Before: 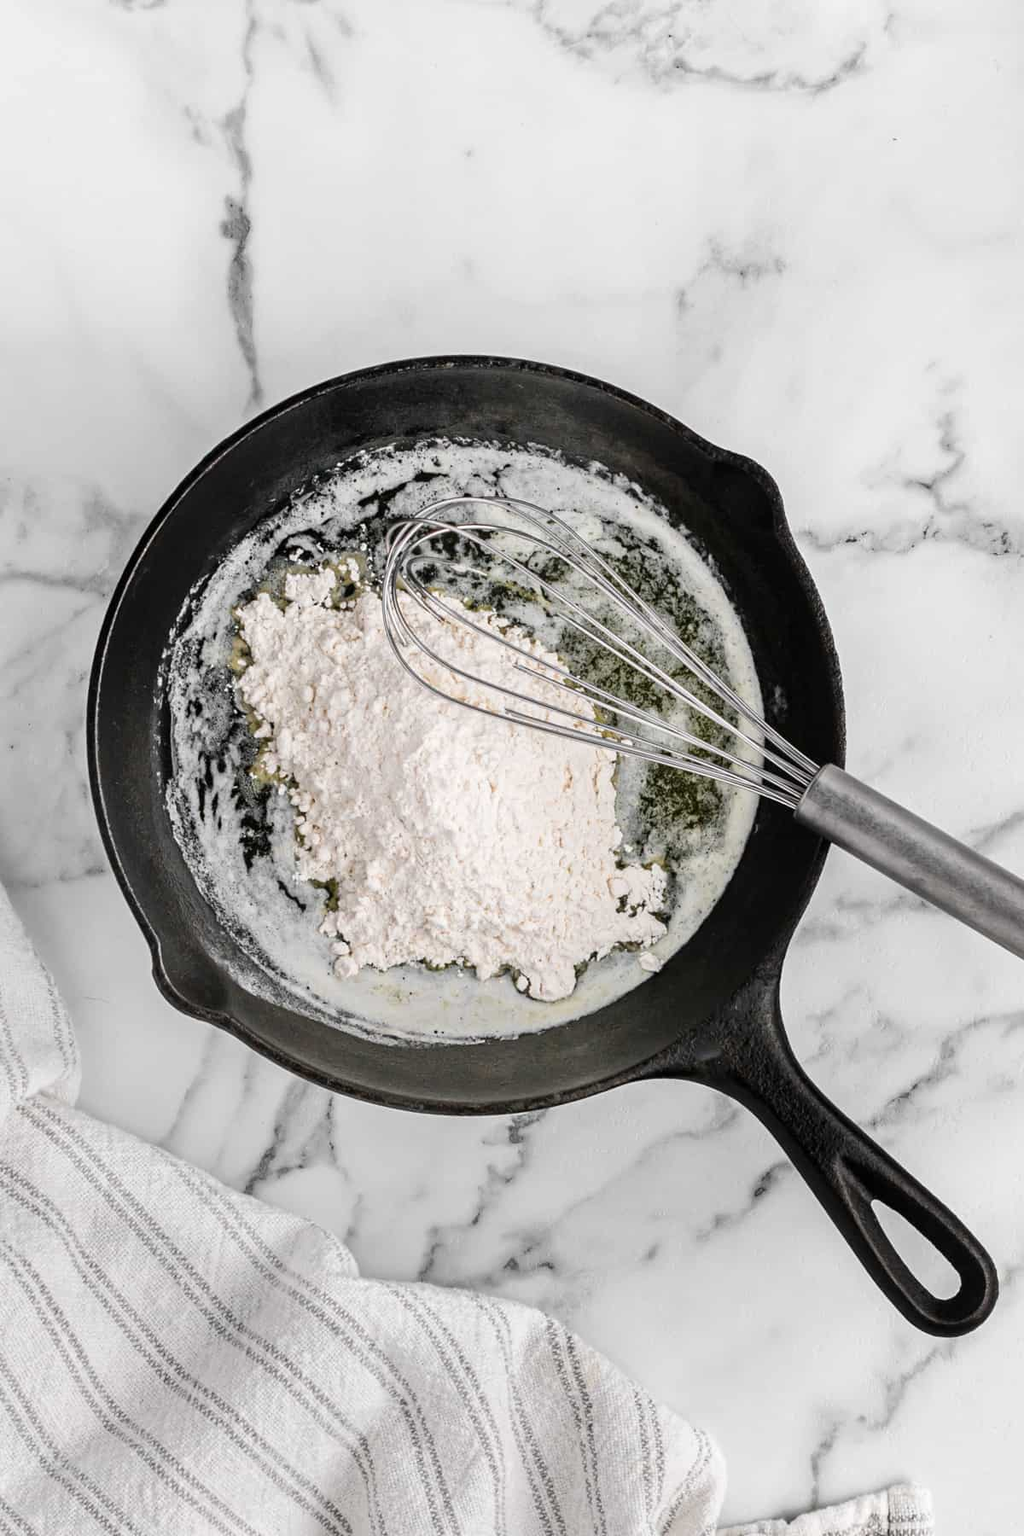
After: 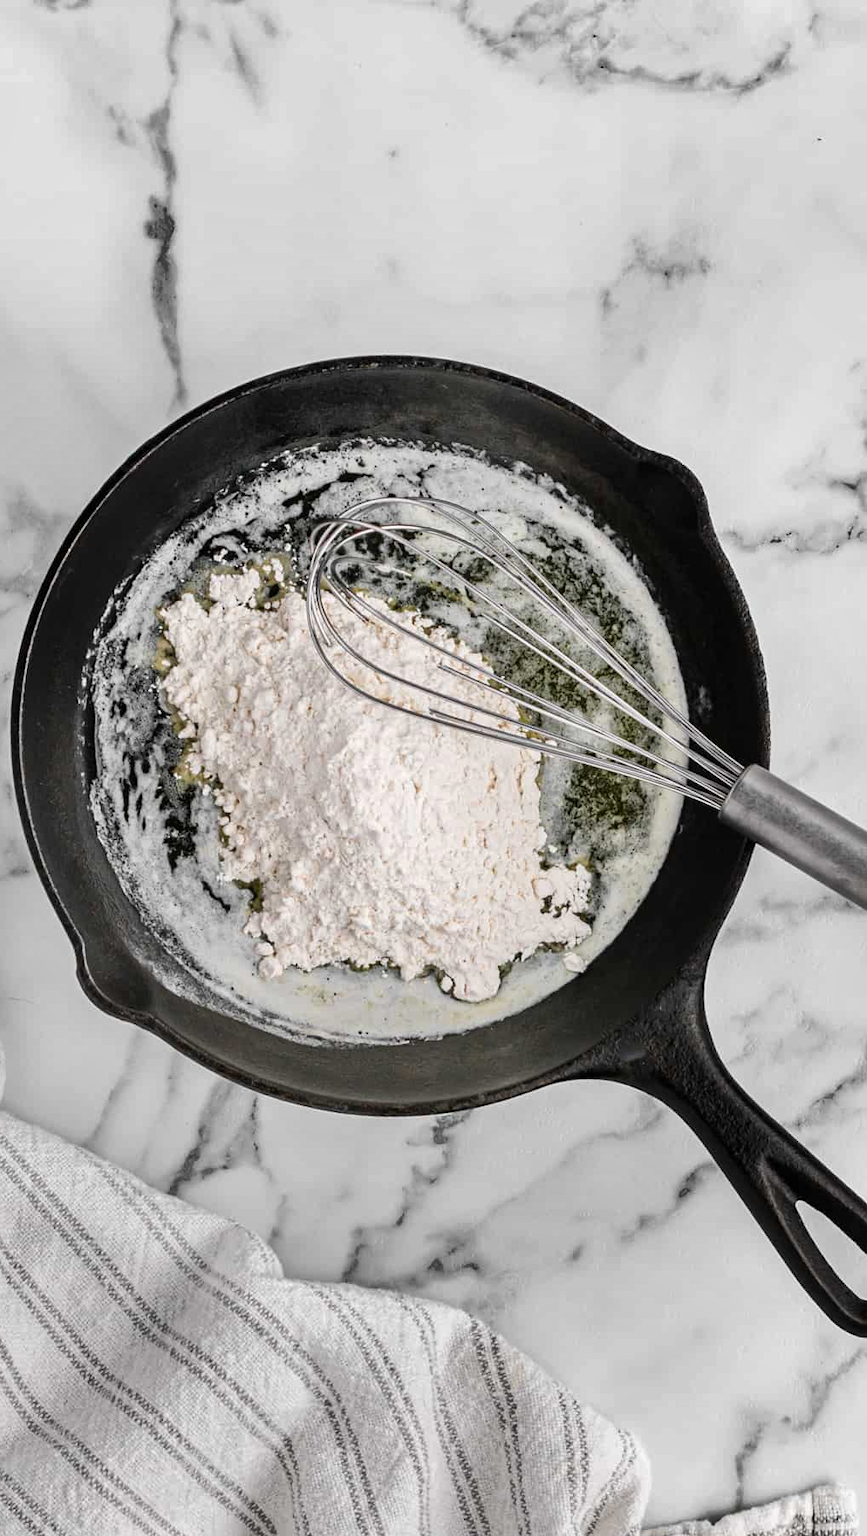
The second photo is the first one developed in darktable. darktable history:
crop: left 7.436%, right 7.821%
color zones: curves: ch1 [(0, 0.523) (0.143, 0.545) (0.286, 0.52) (0.429, 0.506) (0.571, 0.503) (0.714, 0.503) (0.857, 0.508) (1, 0.523)]
shadows and highlights: white point adjustment 0.064, highlights color adjustment 0.03%, soften with gaussian
